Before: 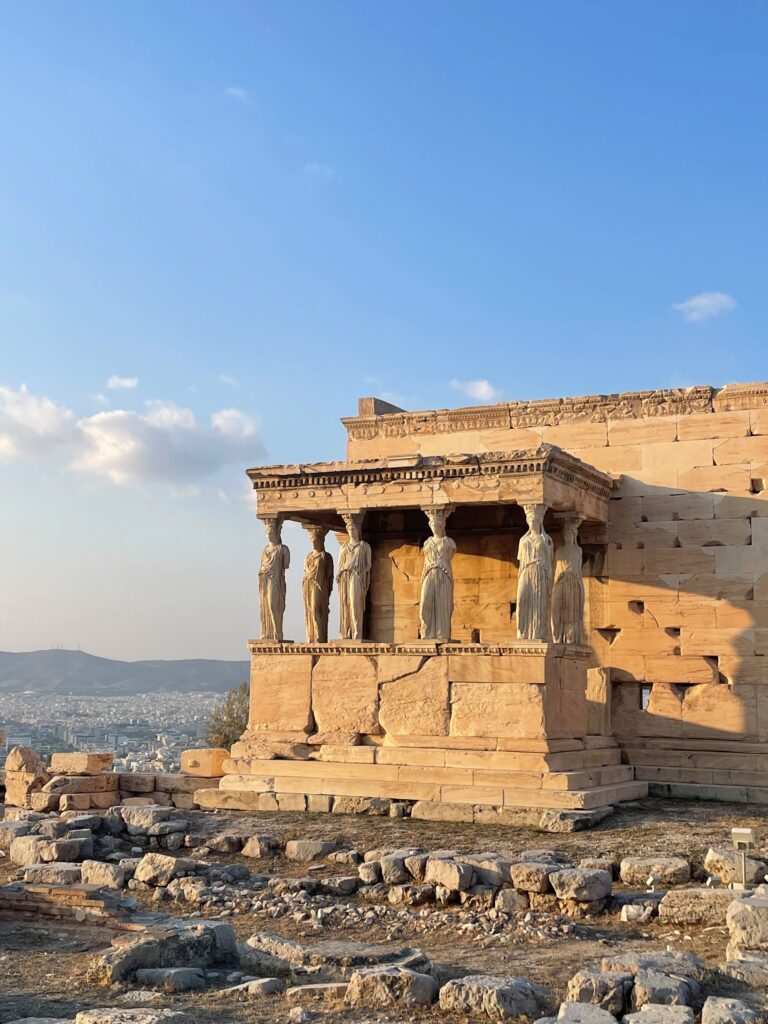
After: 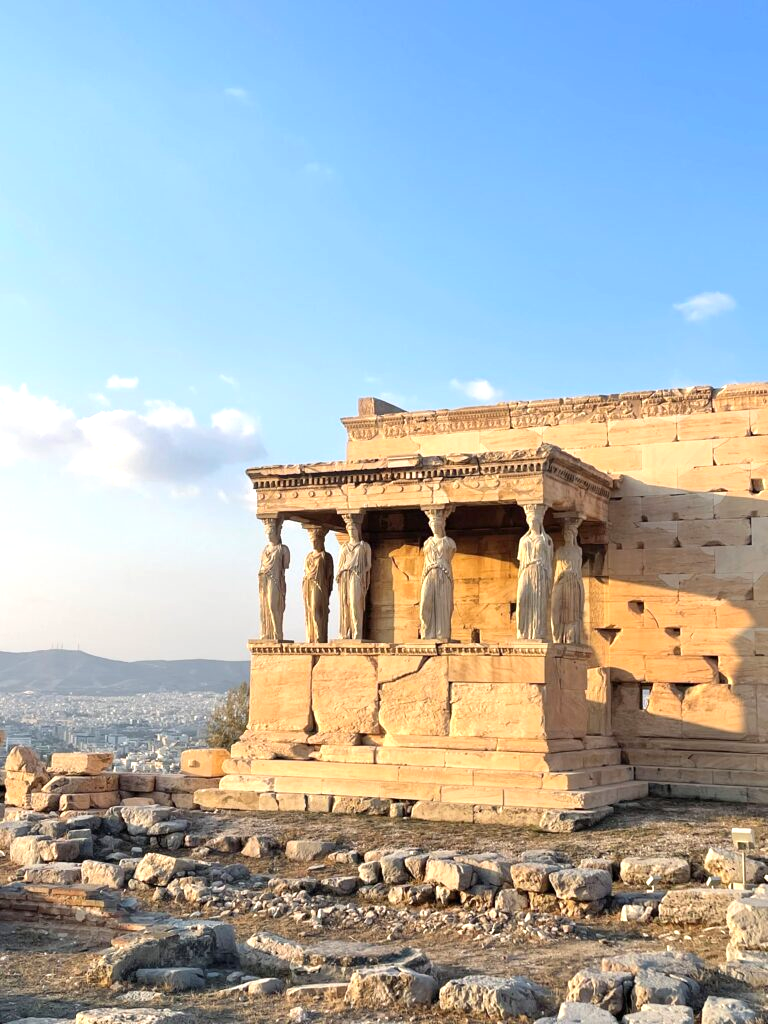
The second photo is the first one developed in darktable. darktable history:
exposure: exposure 0.561 EV, compensate highlight preservation false
